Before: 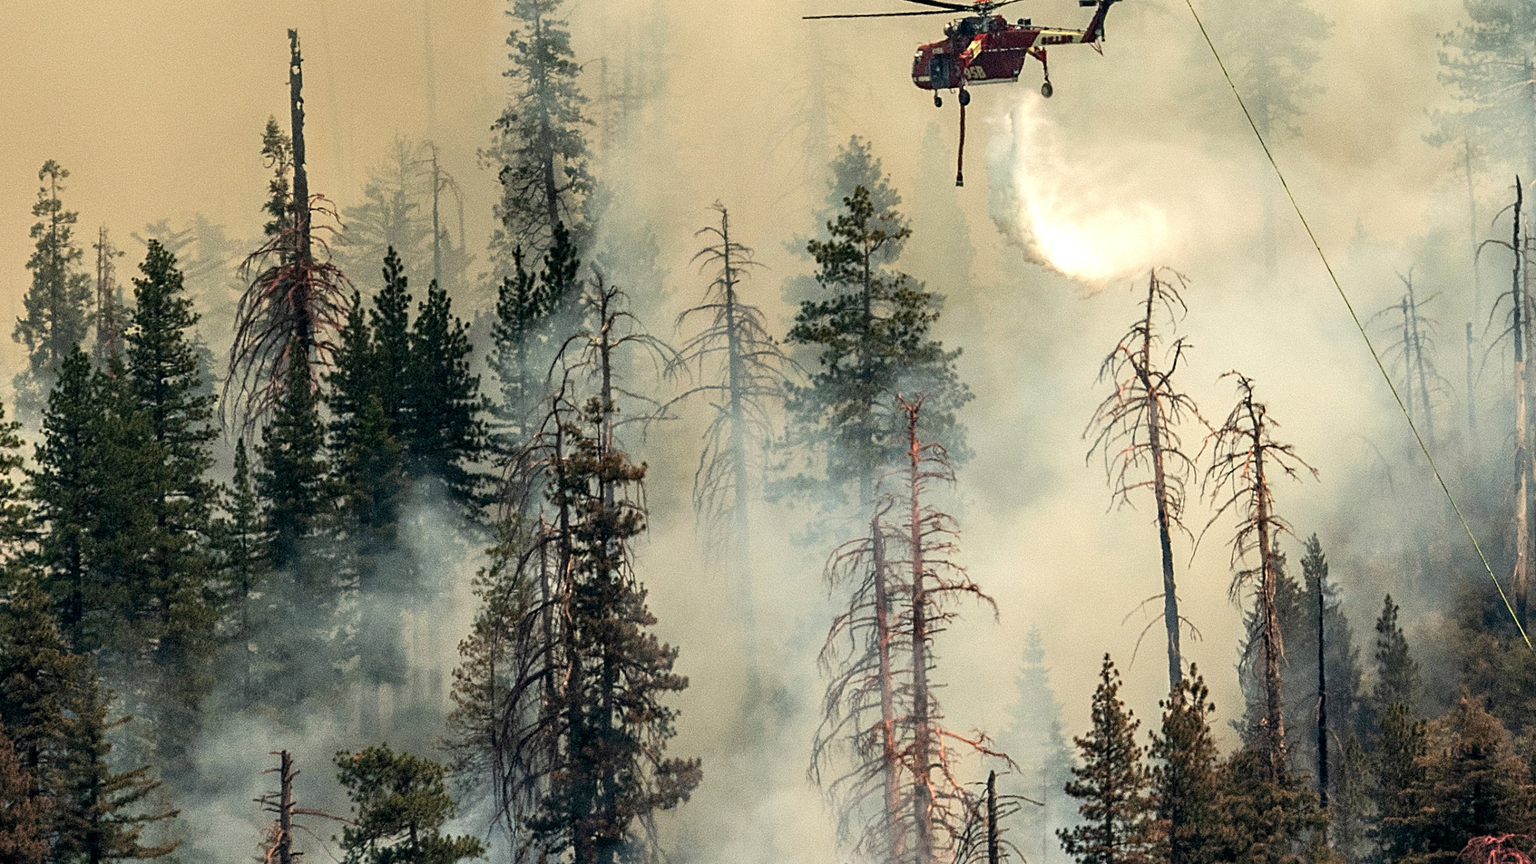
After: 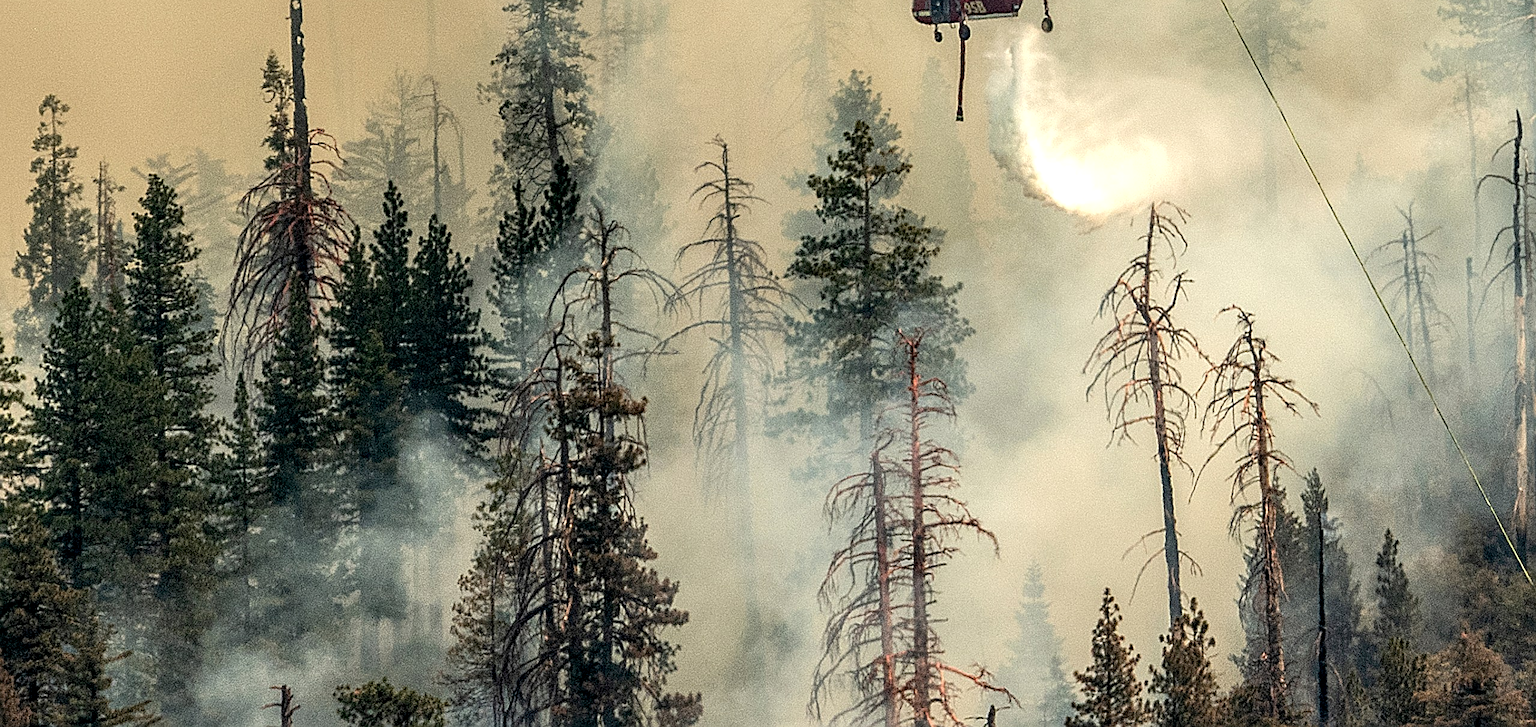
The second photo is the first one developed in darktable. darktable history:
tone equalizer: edges refinement/feathering 500, mask exposure compensation -1.57 EV, preserve details guided filter
sharpen: on, module defaults
crop: top 7.59%, bottom 8.23%
local contrast: on, module defaults
shadows and highlights: radius 329.54, shadows 53.74, highlights -99.27, compress 94.28%, highlights color adjustment 73.59%, soften with gaussian
